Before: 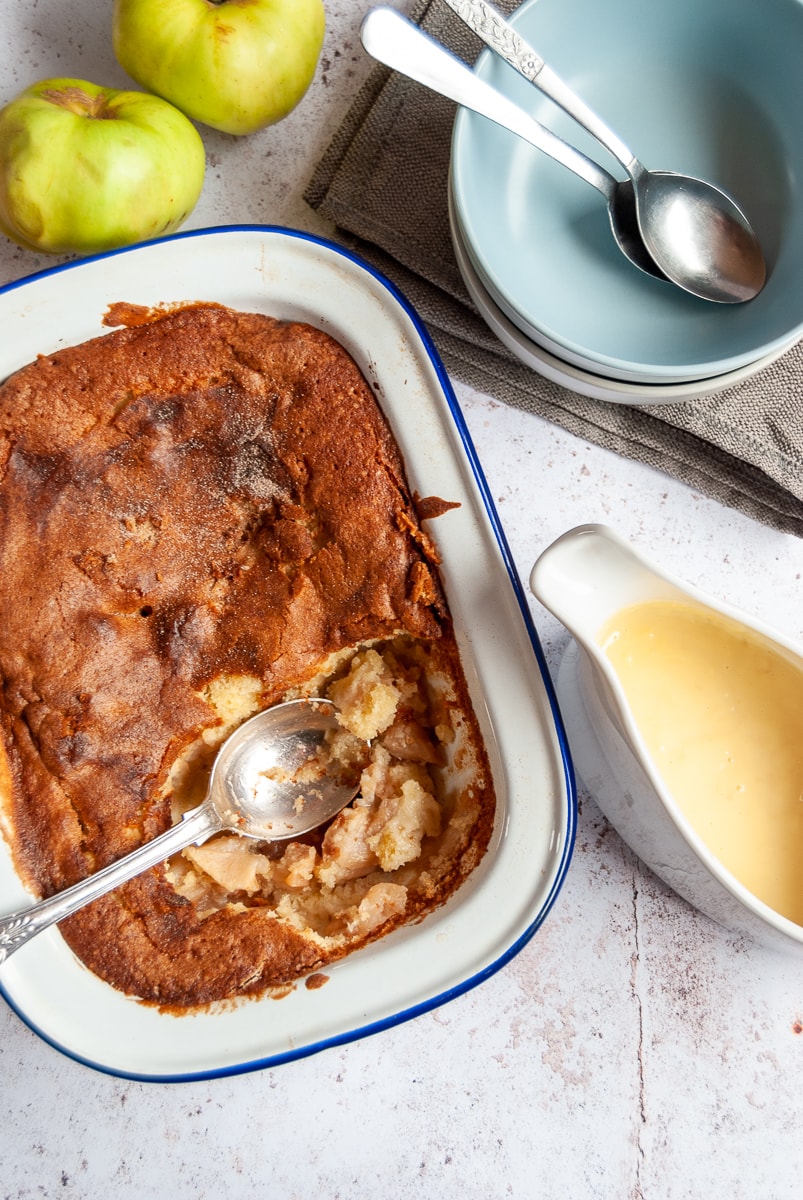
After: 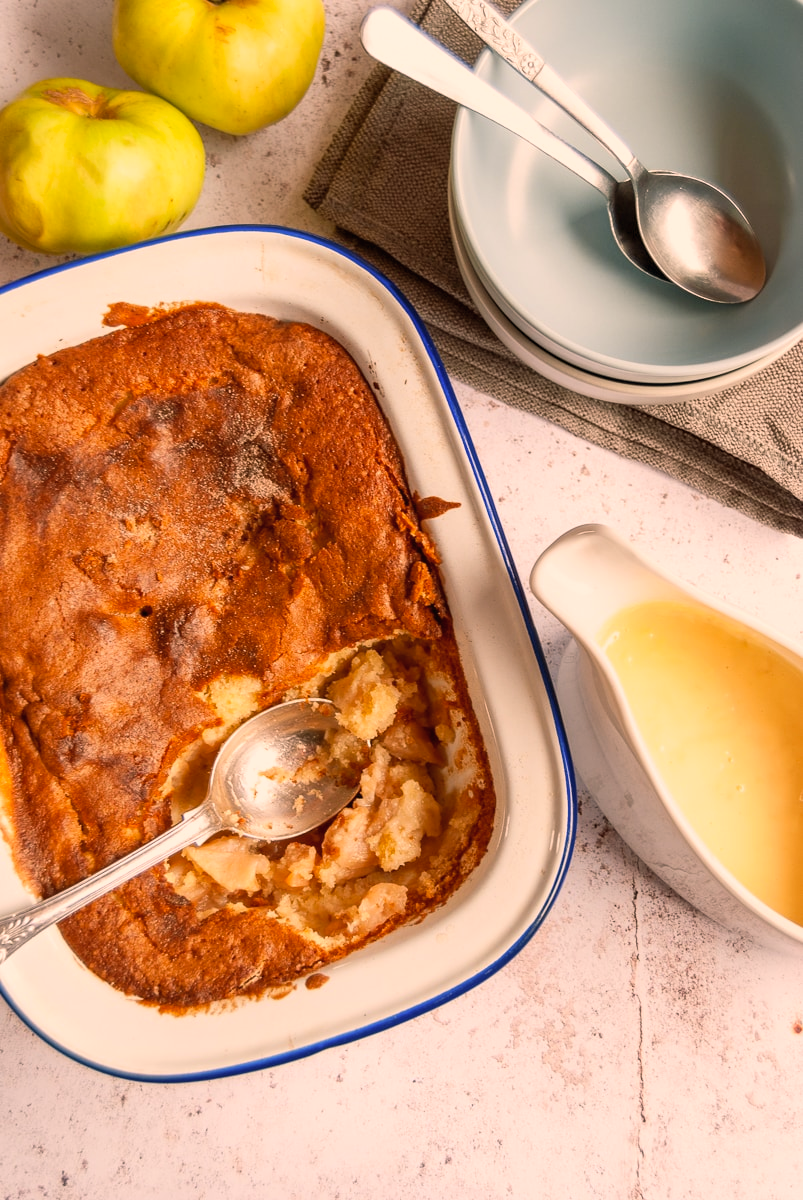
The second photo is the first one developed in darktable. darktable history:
local contrast: mode bilateral grid, contrast 100, coarseness 100, detail 91%, midtone range 0.2
color balance rgb: shadows lift › luminance -5%, shadows lift › chroma 1.1%, shadows lift › hue 219°, power › luminance 10%, power › chroma 2.83%, power › hue 60°, highlights gain › chroma 4.52%, highlights gain › hue 33.33°, saturation formula JzAzBz (2021)
